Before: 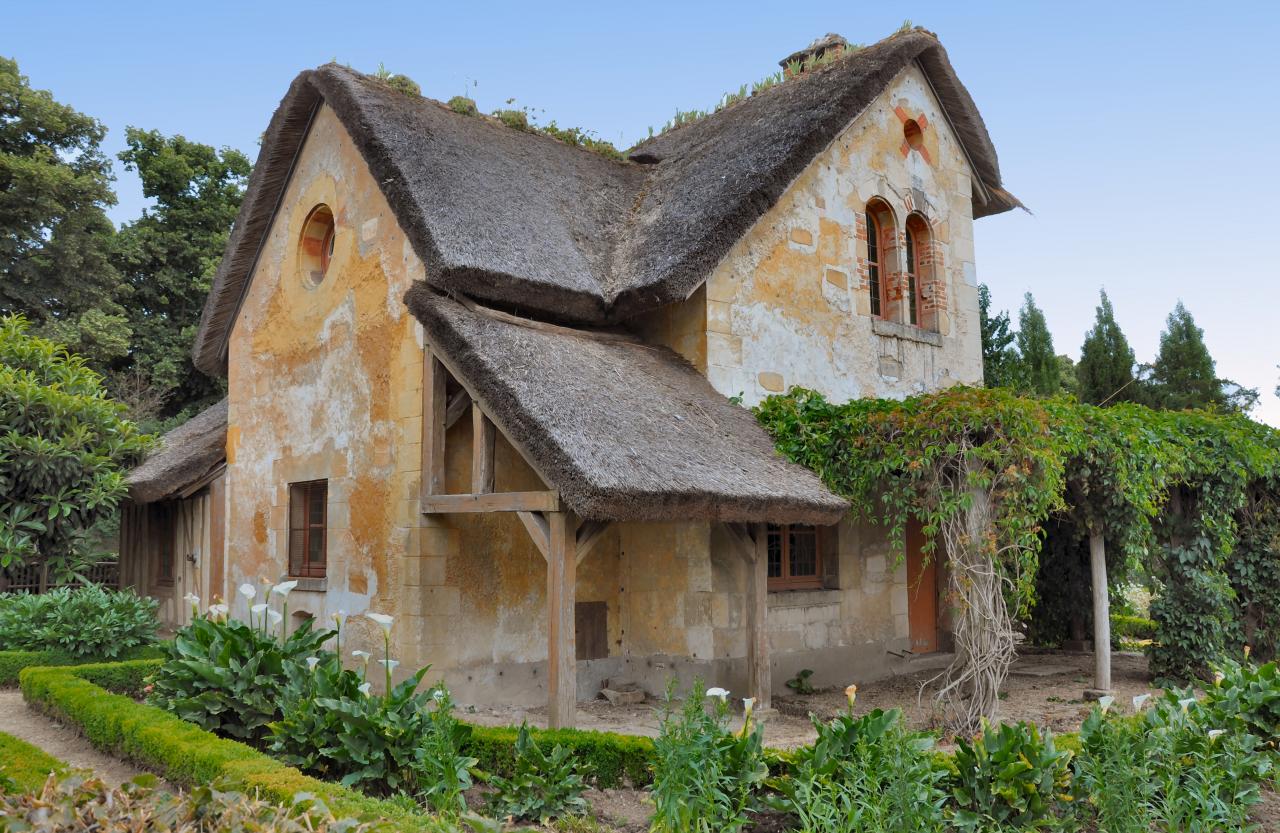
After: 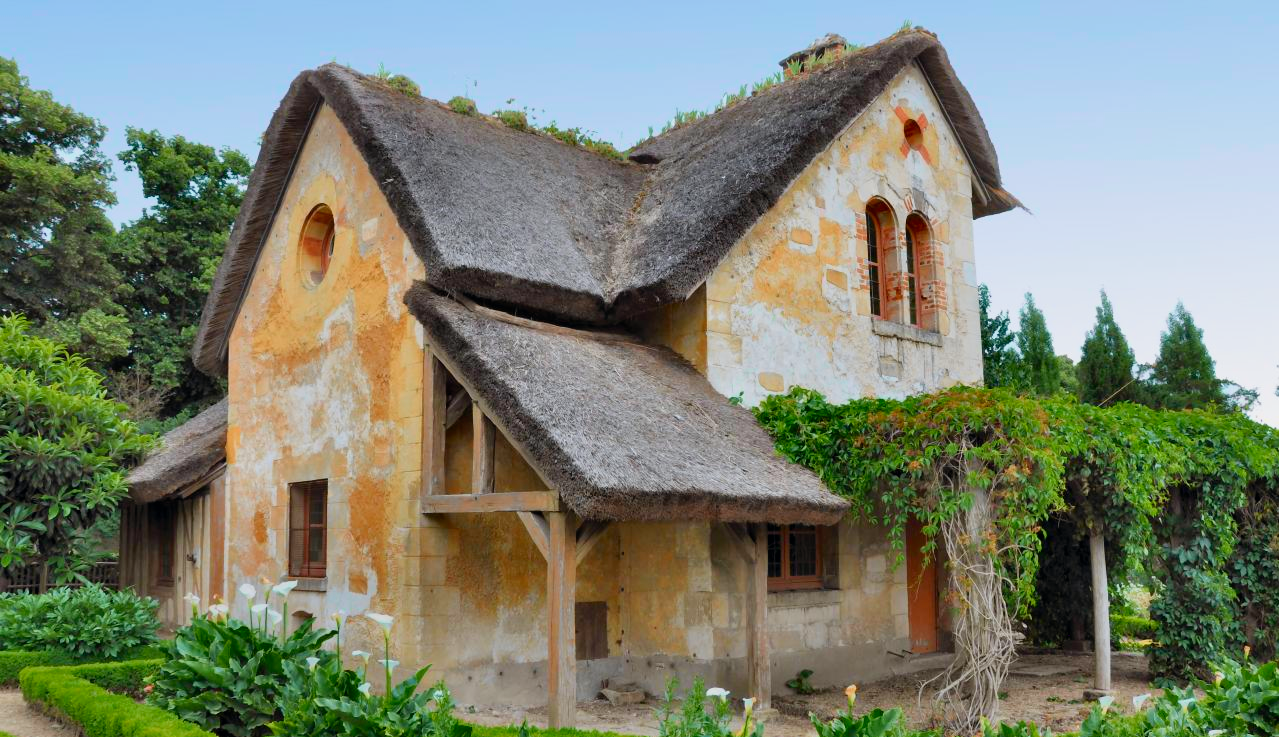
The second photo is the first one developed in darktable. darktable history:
filmic rgb: black relative exposure -14.19 EV, white relative exposure 3.39 EV, hardness 7.89, preserve chrominance max RGB
crop and rotate: top 0%, bottom 11.49%
exposure: black level correction 0.002, compensate highlight preservation false
white balance: emerald 1
fill light: on, module defaults
tone curve: curves: ch0 [(0, 0) (0.051, 0.047) (0.102, 0.099) (0.232, 0.249) (0.462, 0.501) (0.698, 0.761) (0.908, 0.946) (1, 1)]; ch1 [(0, 0) (0.339, 0.298) (0.402, 0.363) (0.453, 0.413) (0.485, 0.469) (0.494, 0.493) (0.504, 0.501) (0.525, 0.533) (0.563, 0.591) (0.597, 0.631) (1, 1)]; ch2 [(0, 0) (0.48, 0.48) (0.504, 0.5) (0.539, 0.554) (0.59, 0.628) (0.642, 0.682) (0.824, 0.815) (1, 1)], color space Lab, independent channels, preserve colors none
contrast equalizer: y [[0.5 ×4, 0.483, 0.43], [0.5 ×6], [0.5 ×6], [0 ×6], [0 ×6]]
